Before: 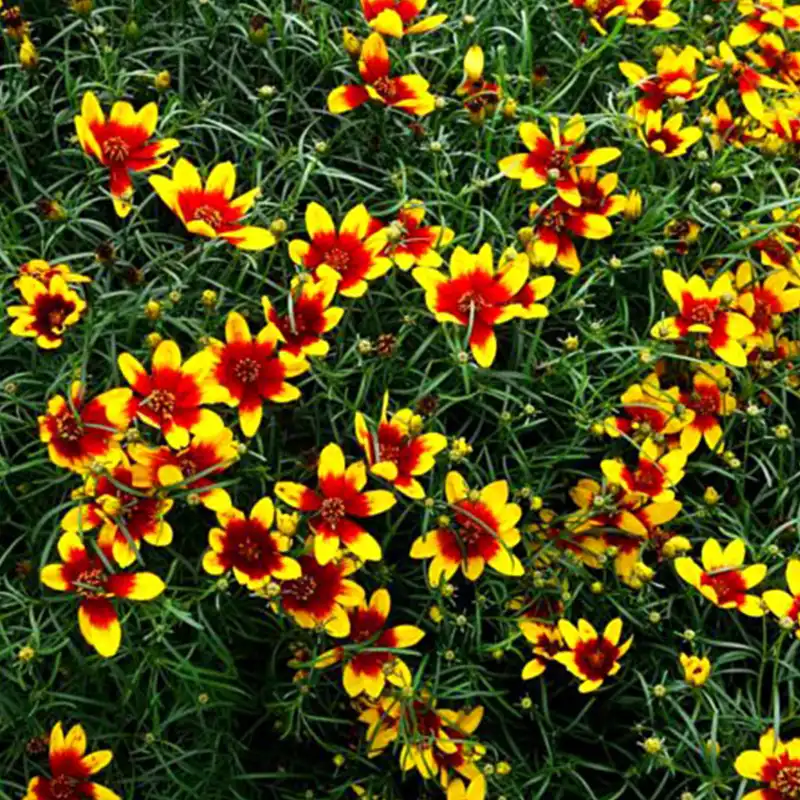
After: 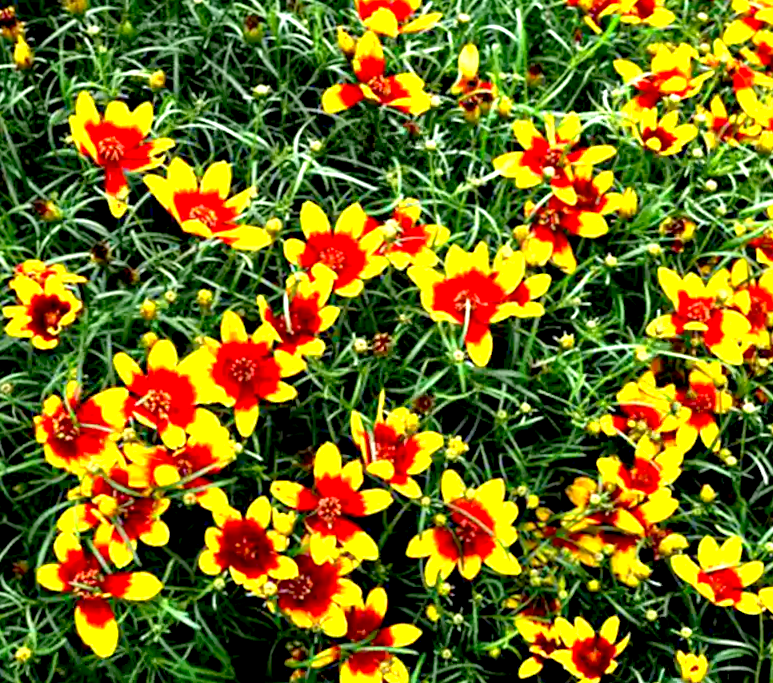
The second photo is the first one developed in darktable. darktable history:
crop and rotate: angle 0.215°, left 0.342%, right 2.625%, bottom 14.23%
exposure: black level correction 0.009, exposure 1.427 EV, compensate highlight preservation false
